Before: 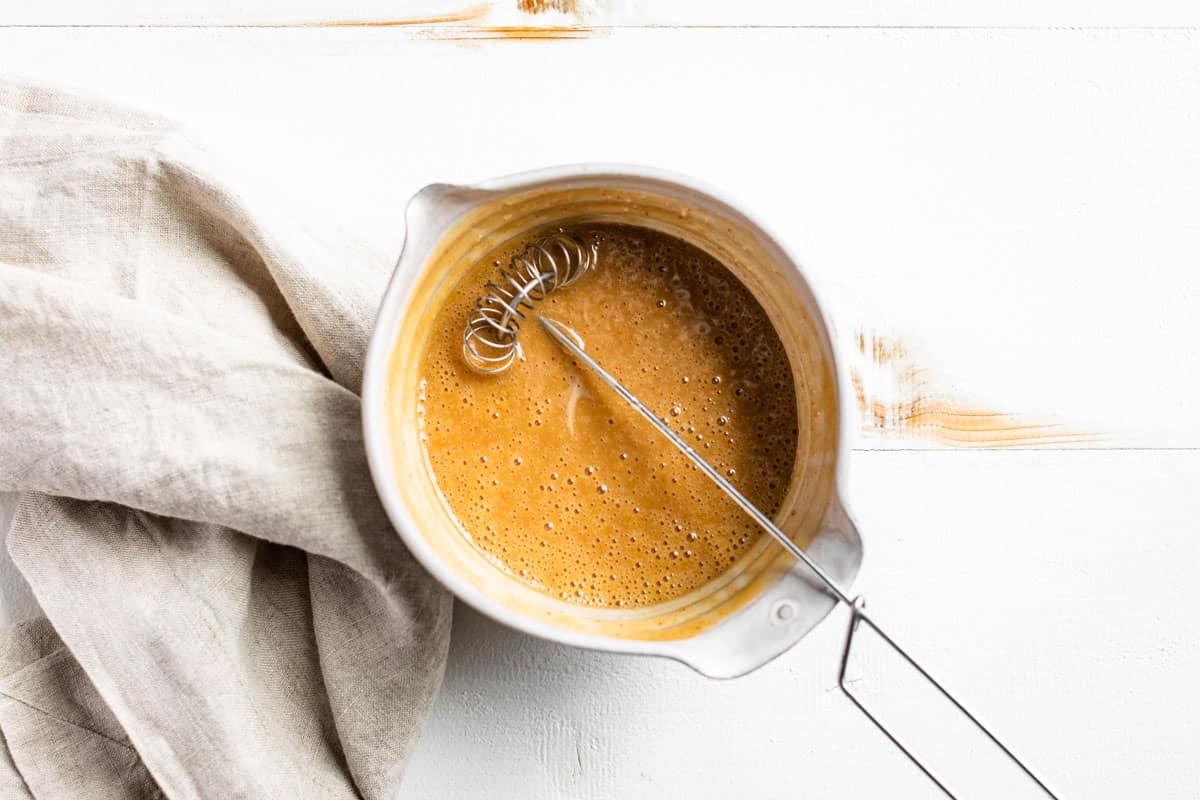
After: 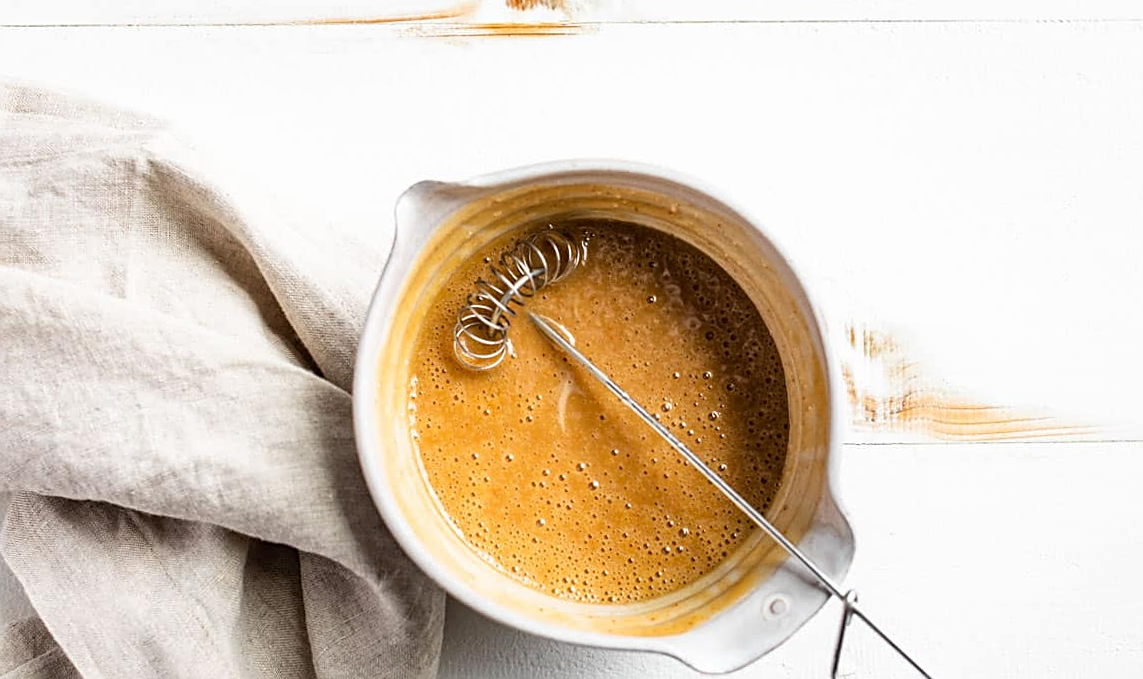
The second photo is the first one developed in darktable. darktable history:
sharpen: on, module defaults
crop and rotate: angle 0.396°, left 0.282%, right 3.426%, bottom 14.203%
